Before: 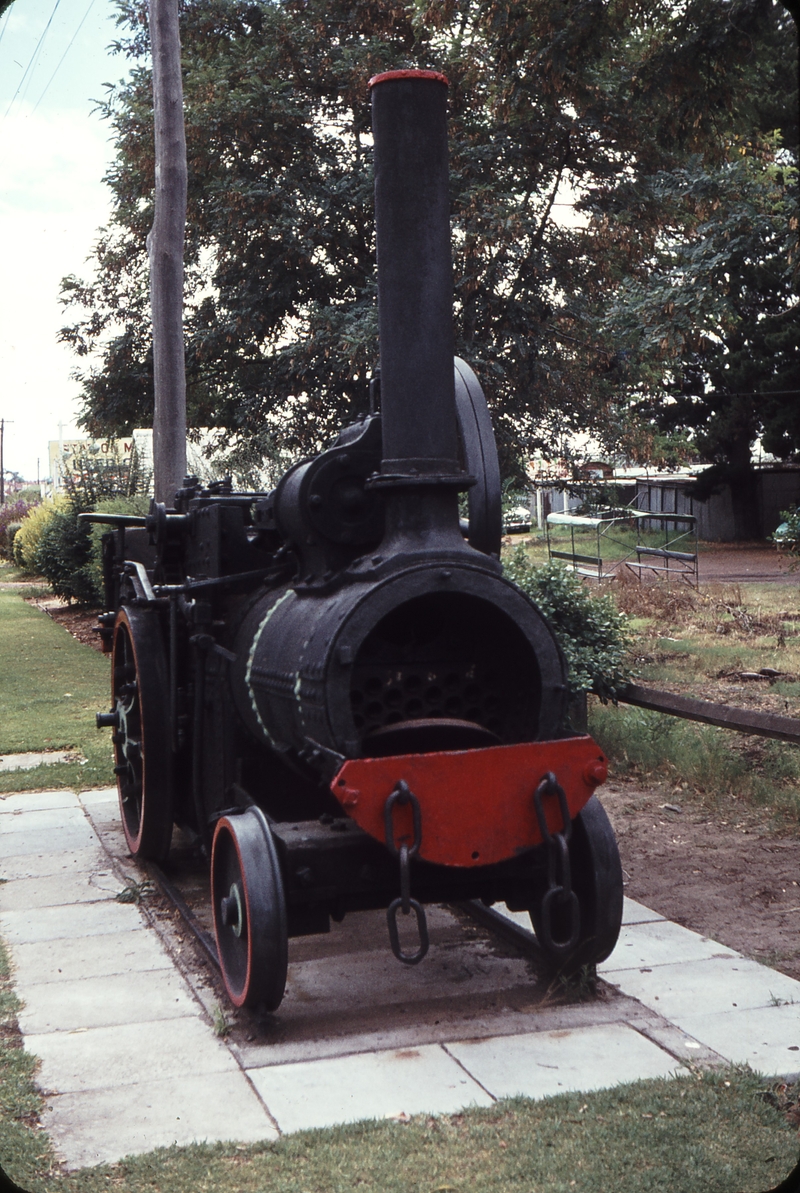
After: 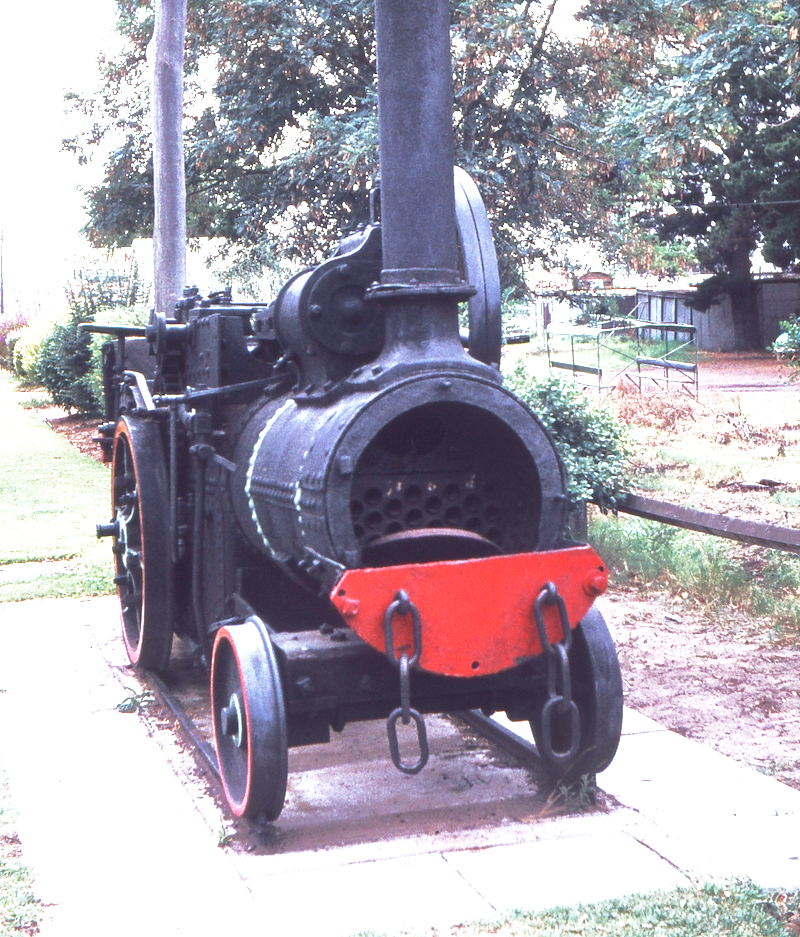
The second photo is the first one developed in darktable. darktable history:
exposure: exposure 2.017 EV, compensate highlight preservation false
local contrast: highlights 104%, shadows 98%, detail 119%, midtone range 0.2
crop and rotate: top 15.934%, bottom 5.514%
color calibration: x 0.37, y 0.382, temperature 4319.72 K
contrast brightness saturation: contrast 0.101, brightness 0.036, saturation 0.087
shadows and highlights: shadows 39.98, highlights -59.7
base curve: curves: ch0 [(0, 0) (0.557, 0.834) (1, 1)], preserve colors none
